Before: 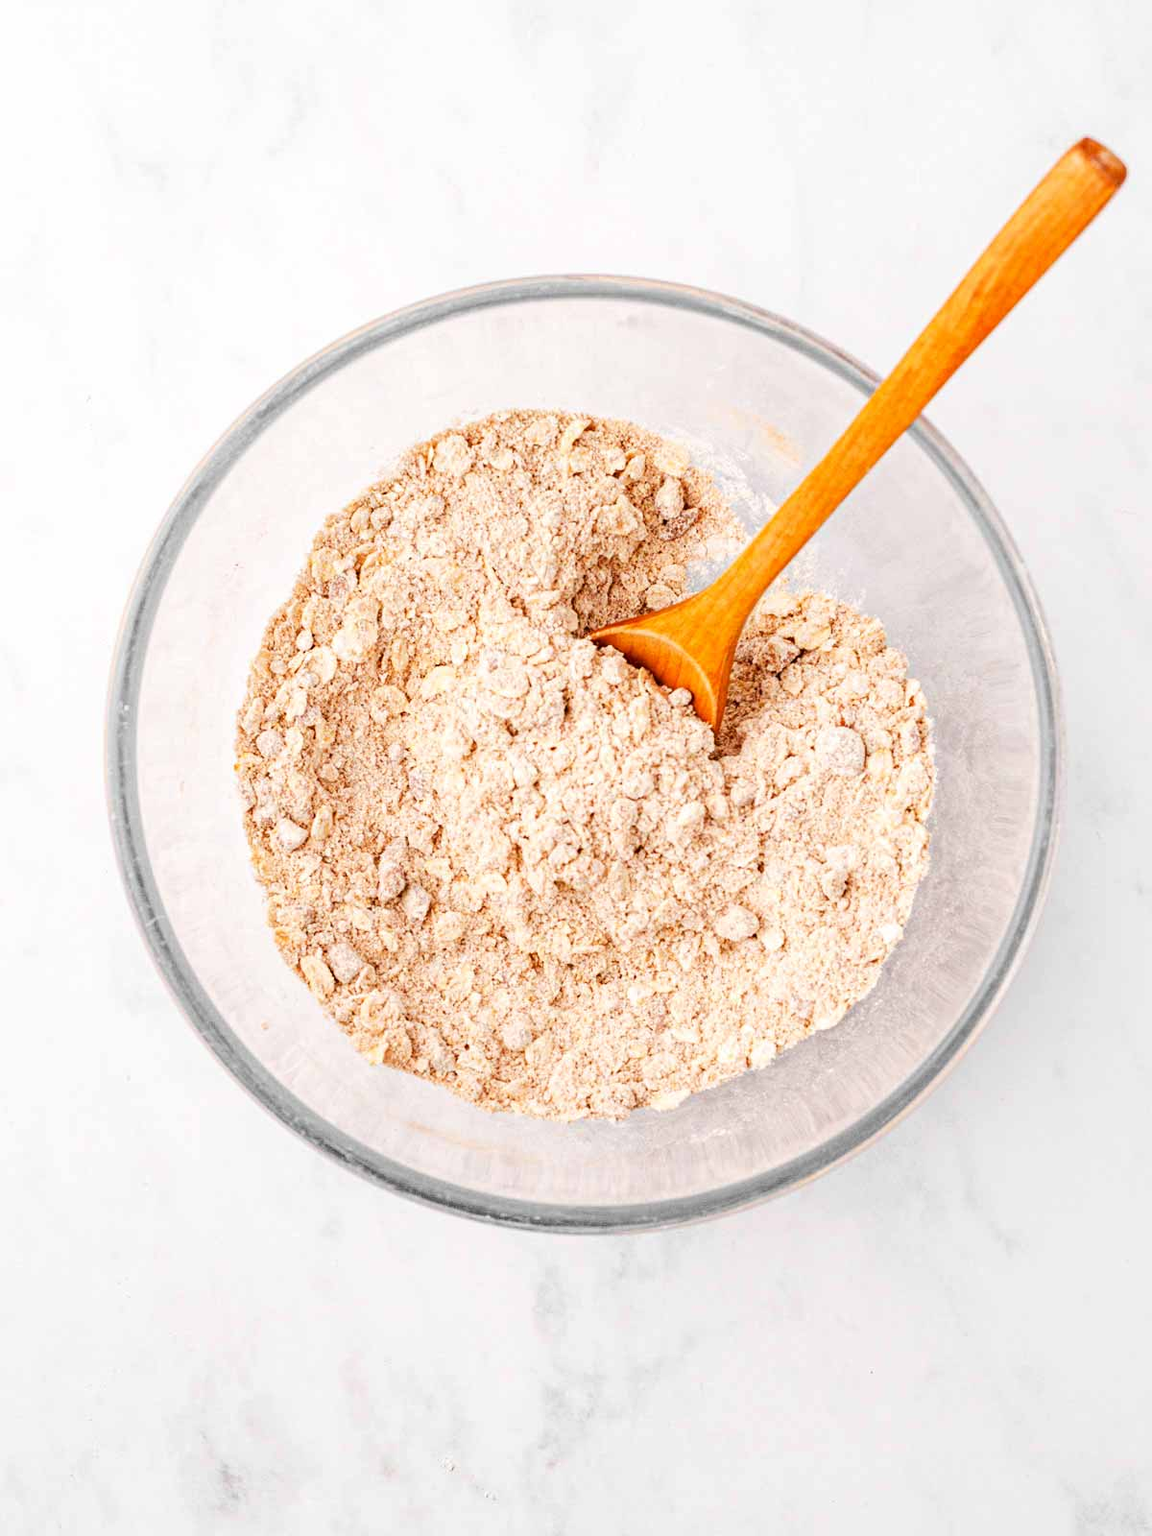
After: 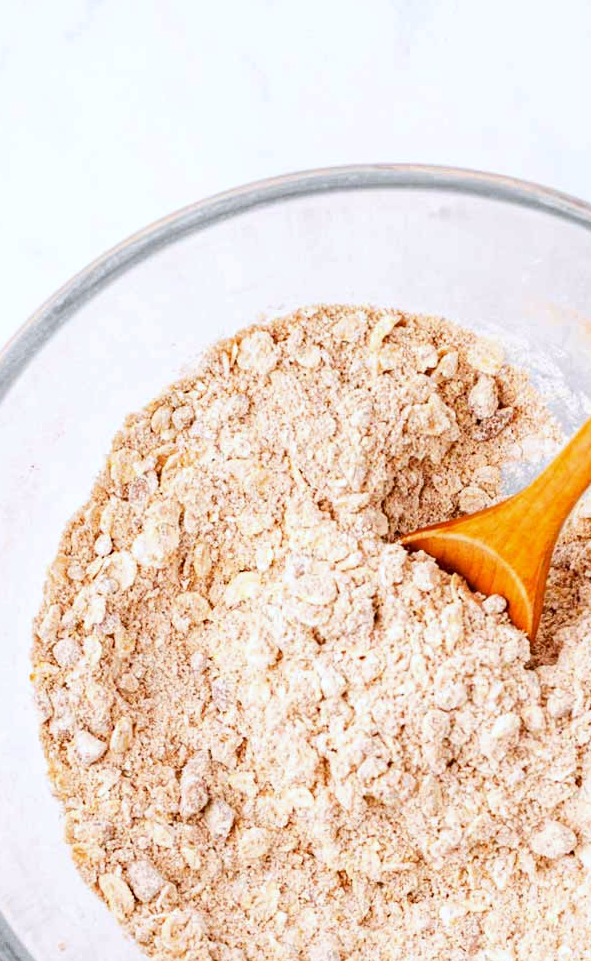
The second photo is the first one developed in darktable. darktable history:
white balance: red 0.974, blue 1.044
crop: left 17.835%, top 7.675%, right 32.881%, bottom 32.213%
